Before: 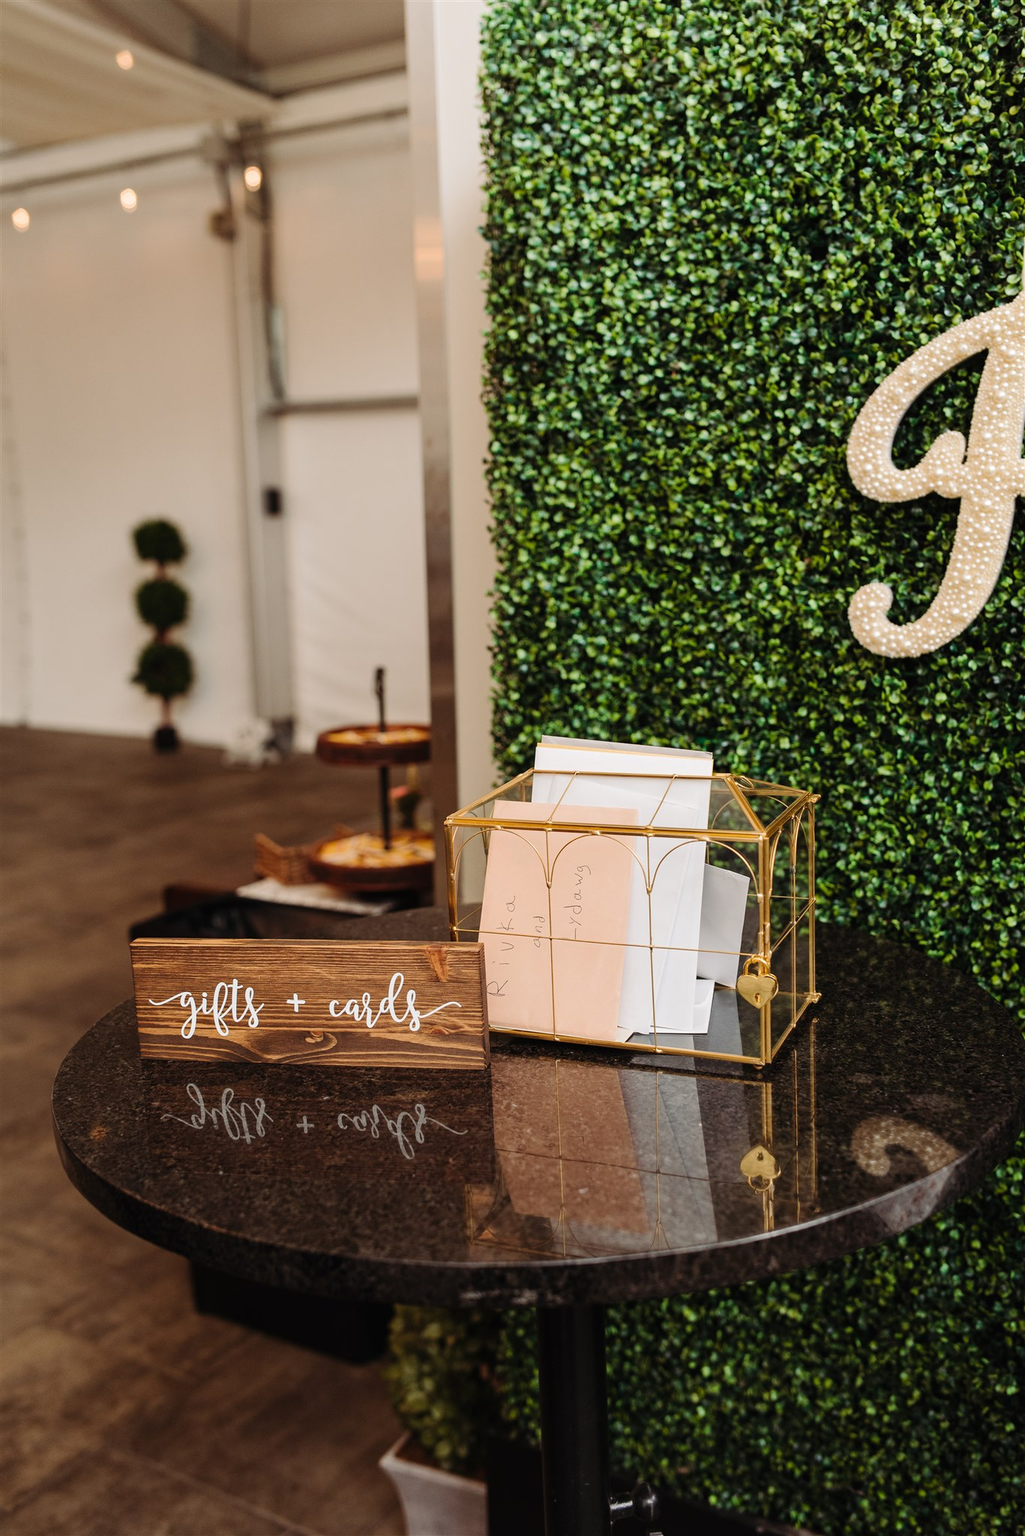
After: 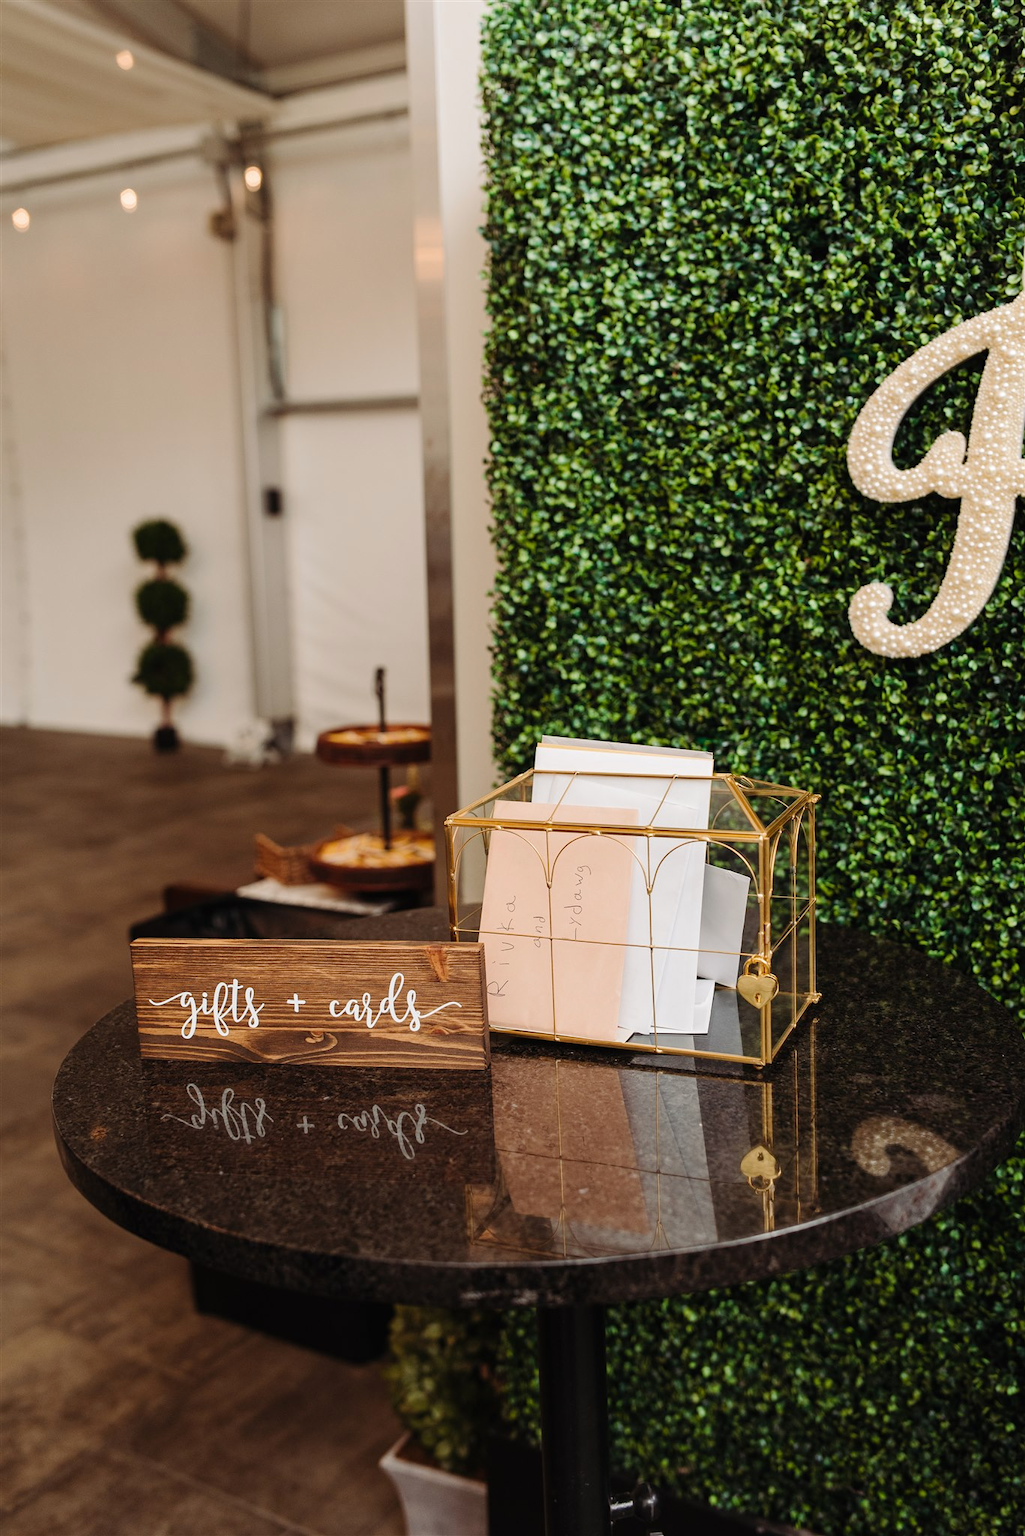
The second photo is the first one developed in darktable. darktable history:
color balance rgb: shadows fall-off 101.125%, perceptual saturation grading › global saturation -2.479%, perceptual saturation grading › highlights -6.992%, perceptual saturation grading › mid-tones 7.998%, perceptual saturation grading › shadows 4.885%, mask middle-gray fulcrum 22.327%
